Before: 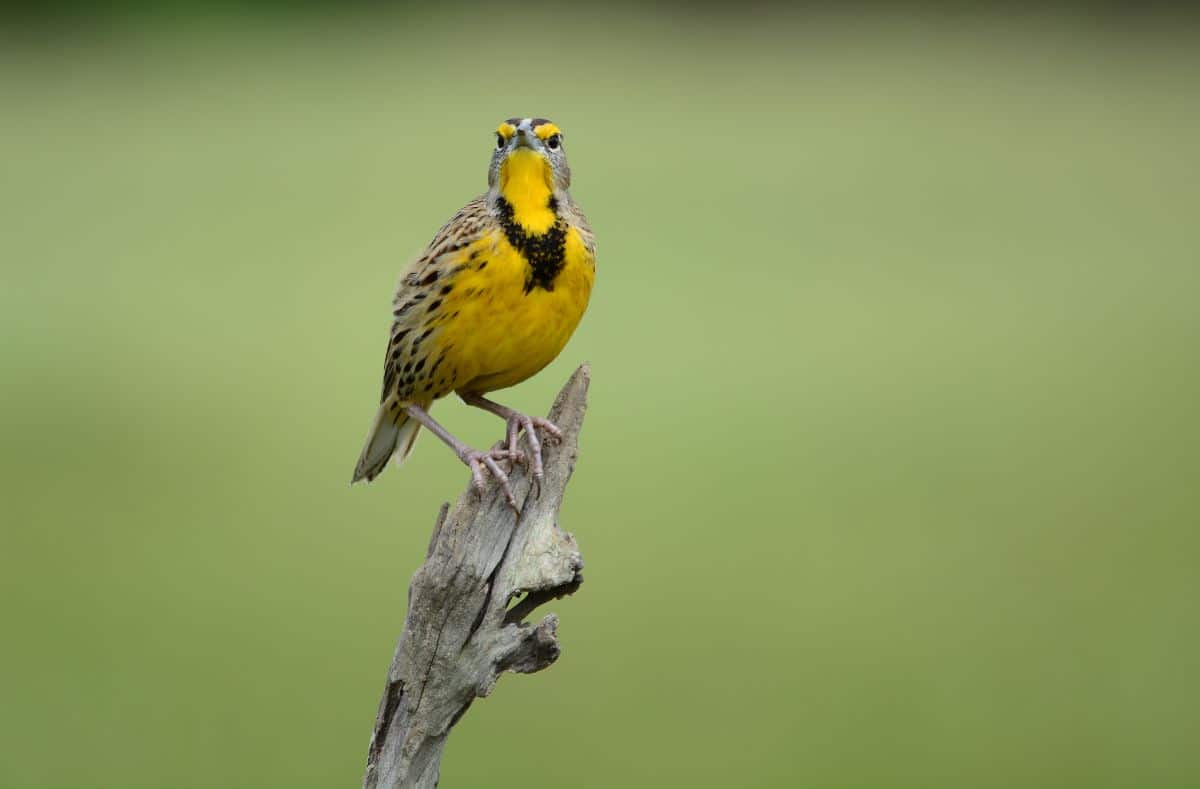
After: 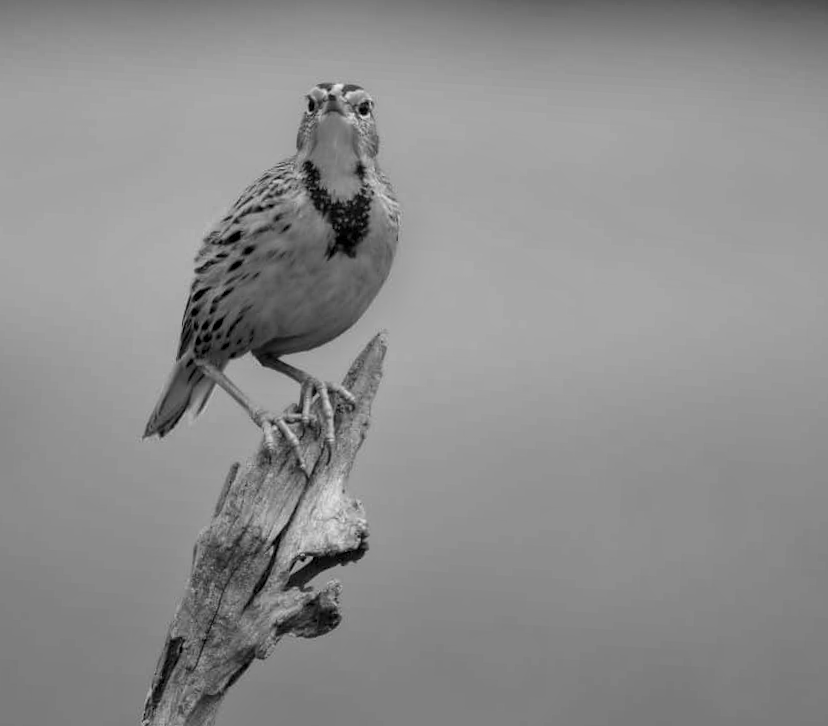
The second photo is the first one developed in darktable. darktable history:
local contrast: on, module defaults
crop and rotate: angle -3.27°, left 14.277%, top 0.028%, right 10.766%, bottom 0.028%
monochrome: a -11.7, b 1.62, size 0.5, highlights 0.38
